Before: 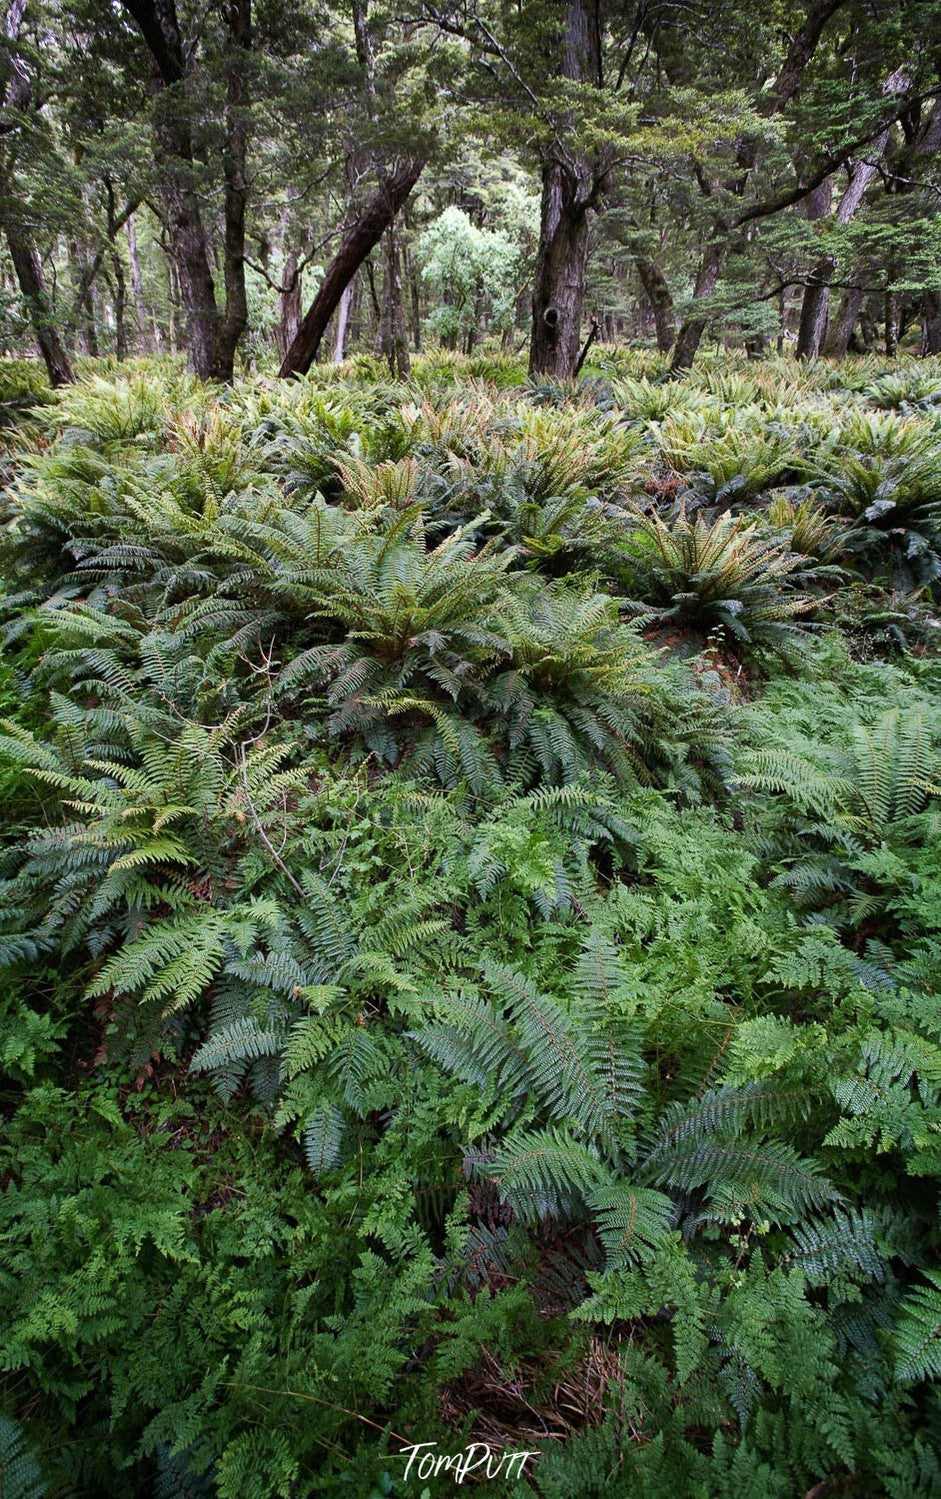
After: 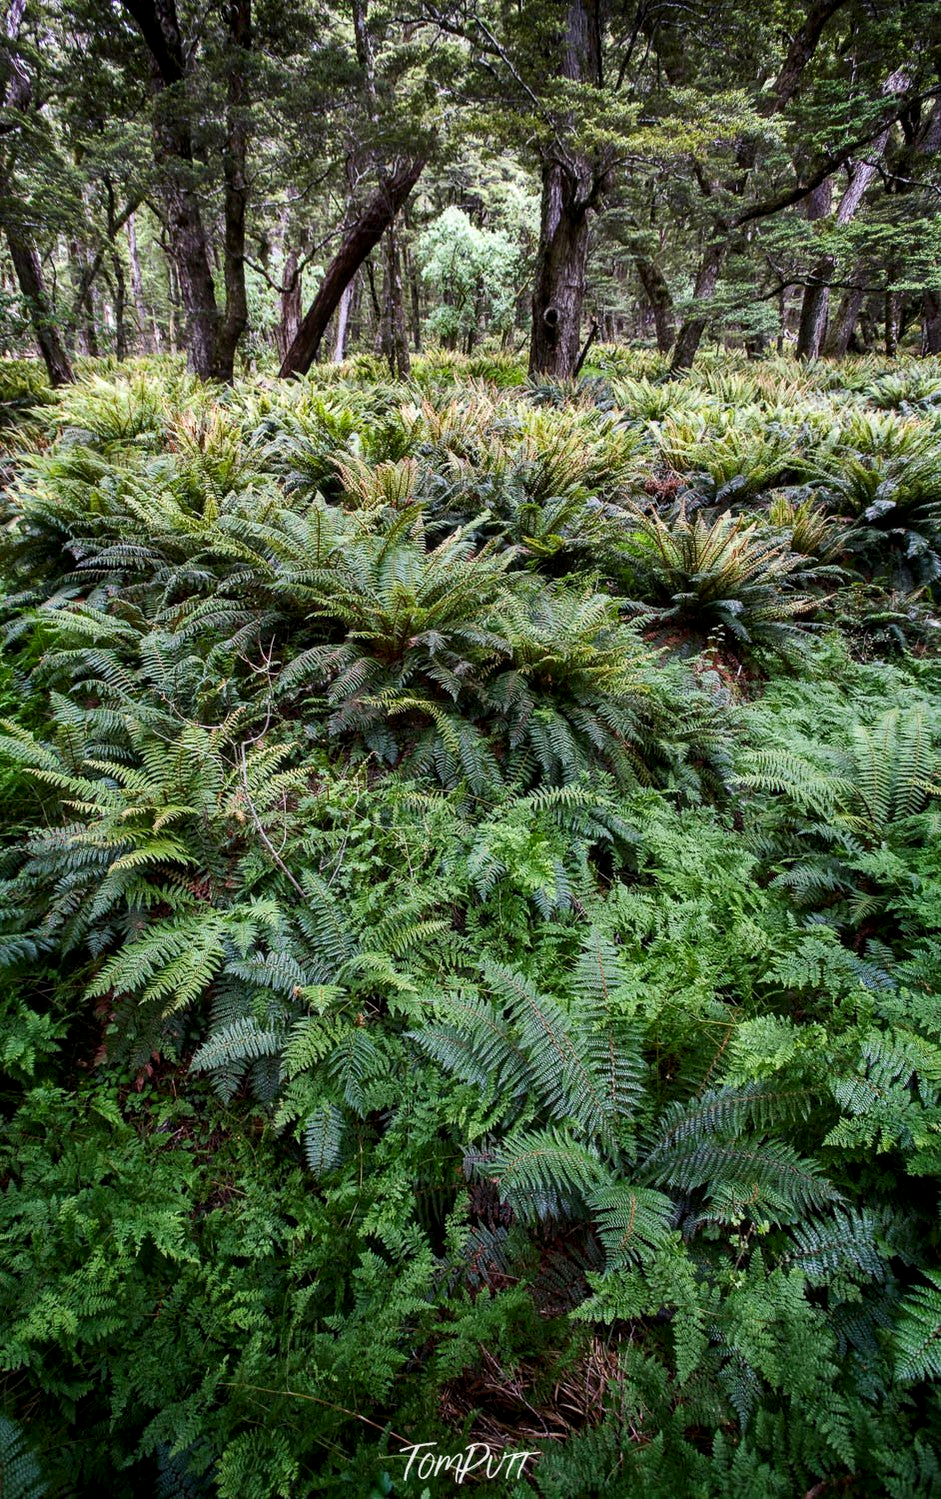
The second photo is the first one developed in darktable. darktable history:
local contrast: on, module defaults
contrast brightness saturation: contrast 0.146, brightness -0.012, saturation 0.097
